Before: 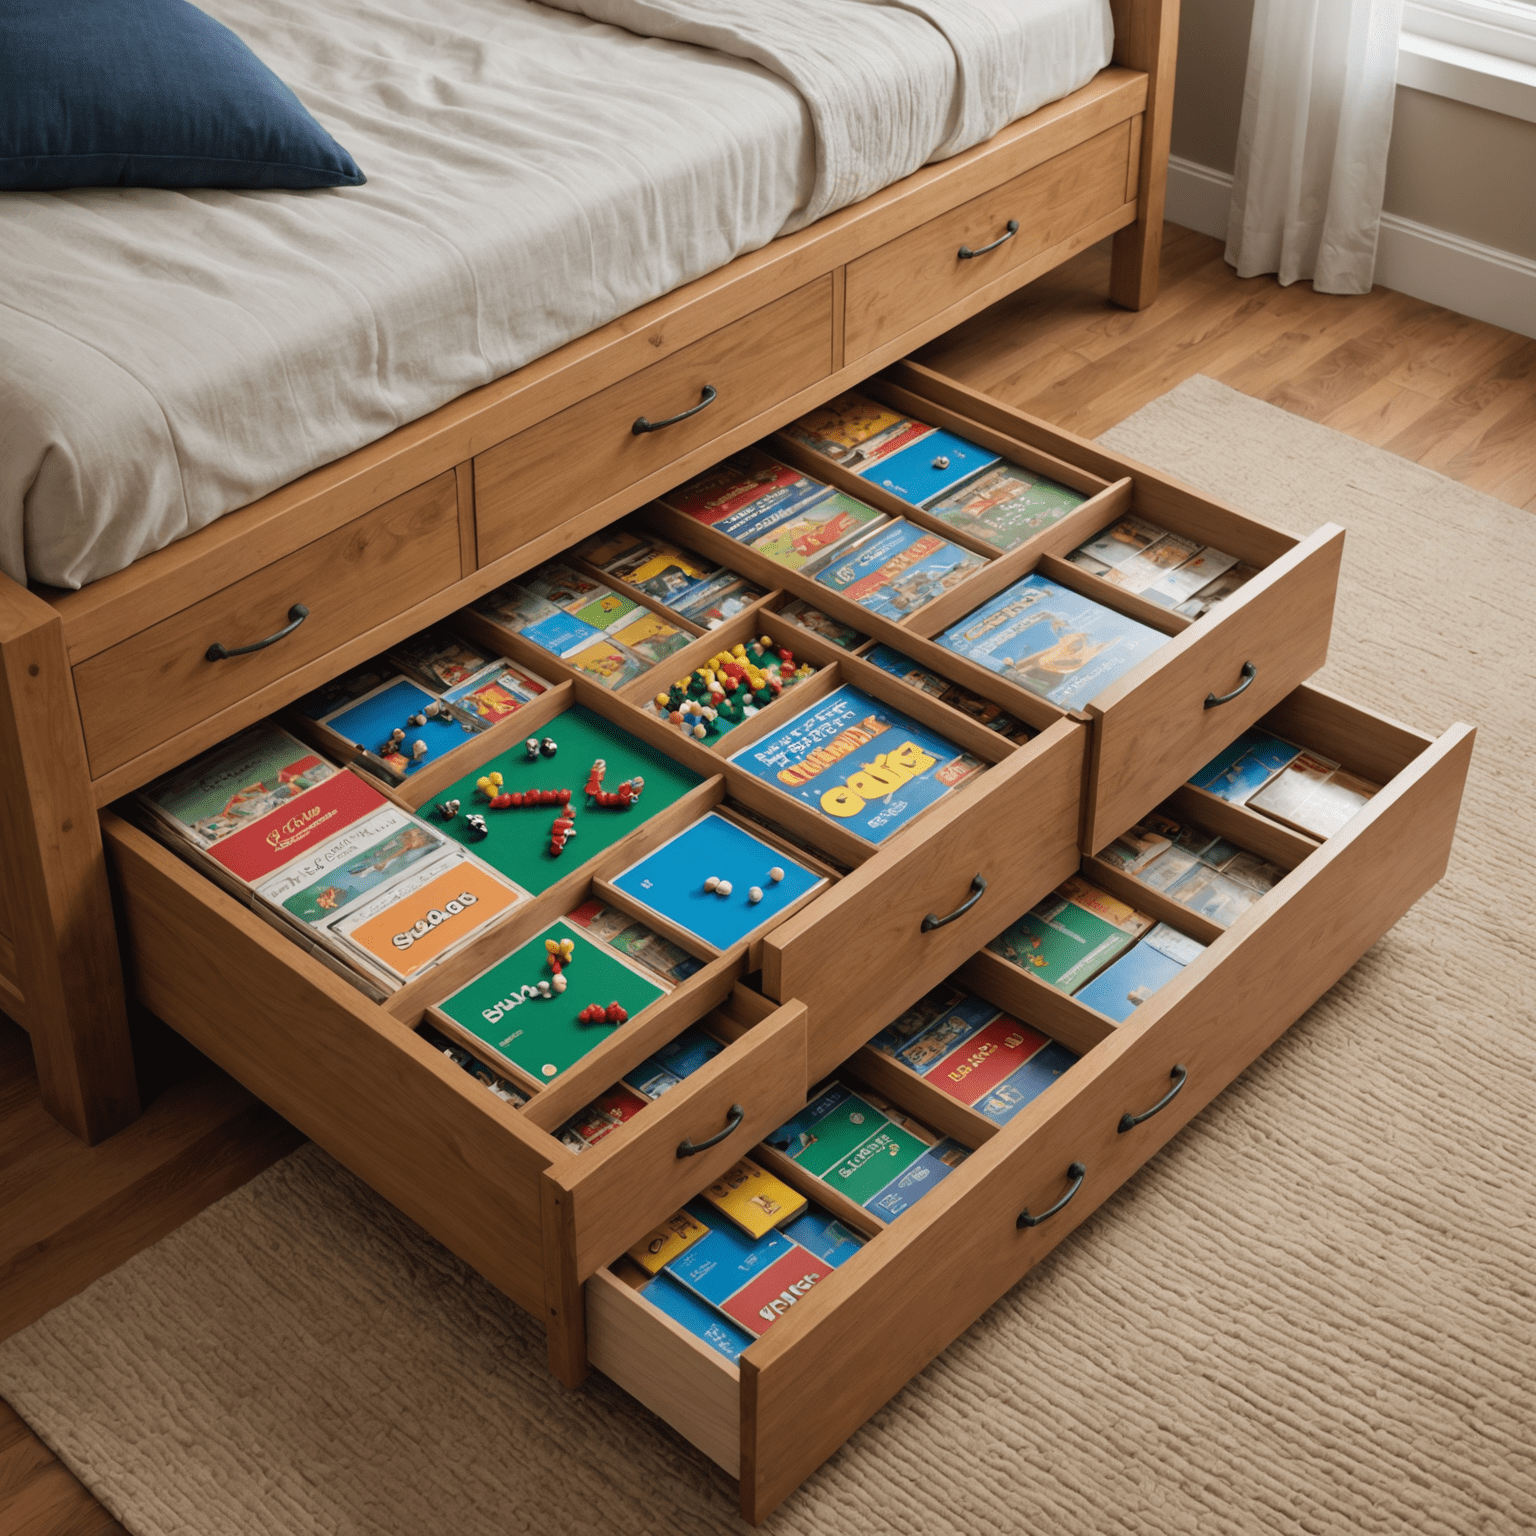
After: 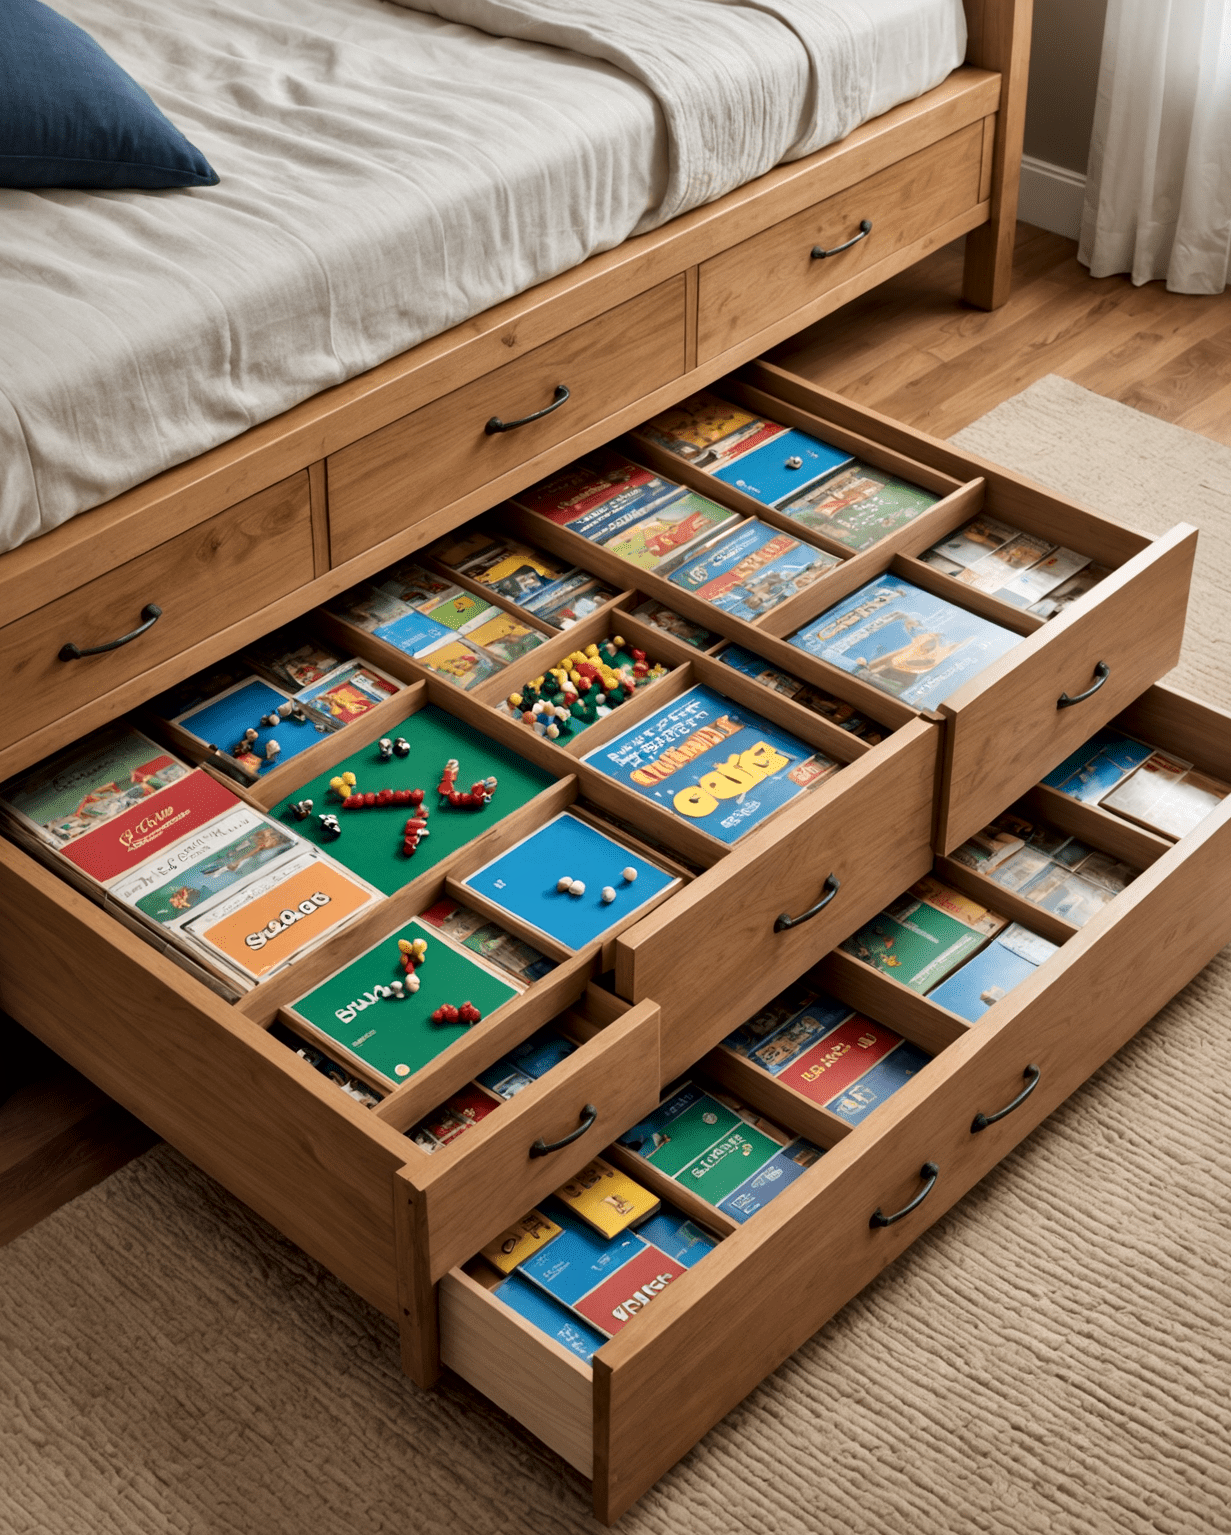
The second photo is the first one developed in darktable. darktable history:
local contrast: mode bilateral grid, contrast 25, coarseness 60, detail 151%, midtone range 0.2
crop and rotate: left 9.597%, right 10.195%
